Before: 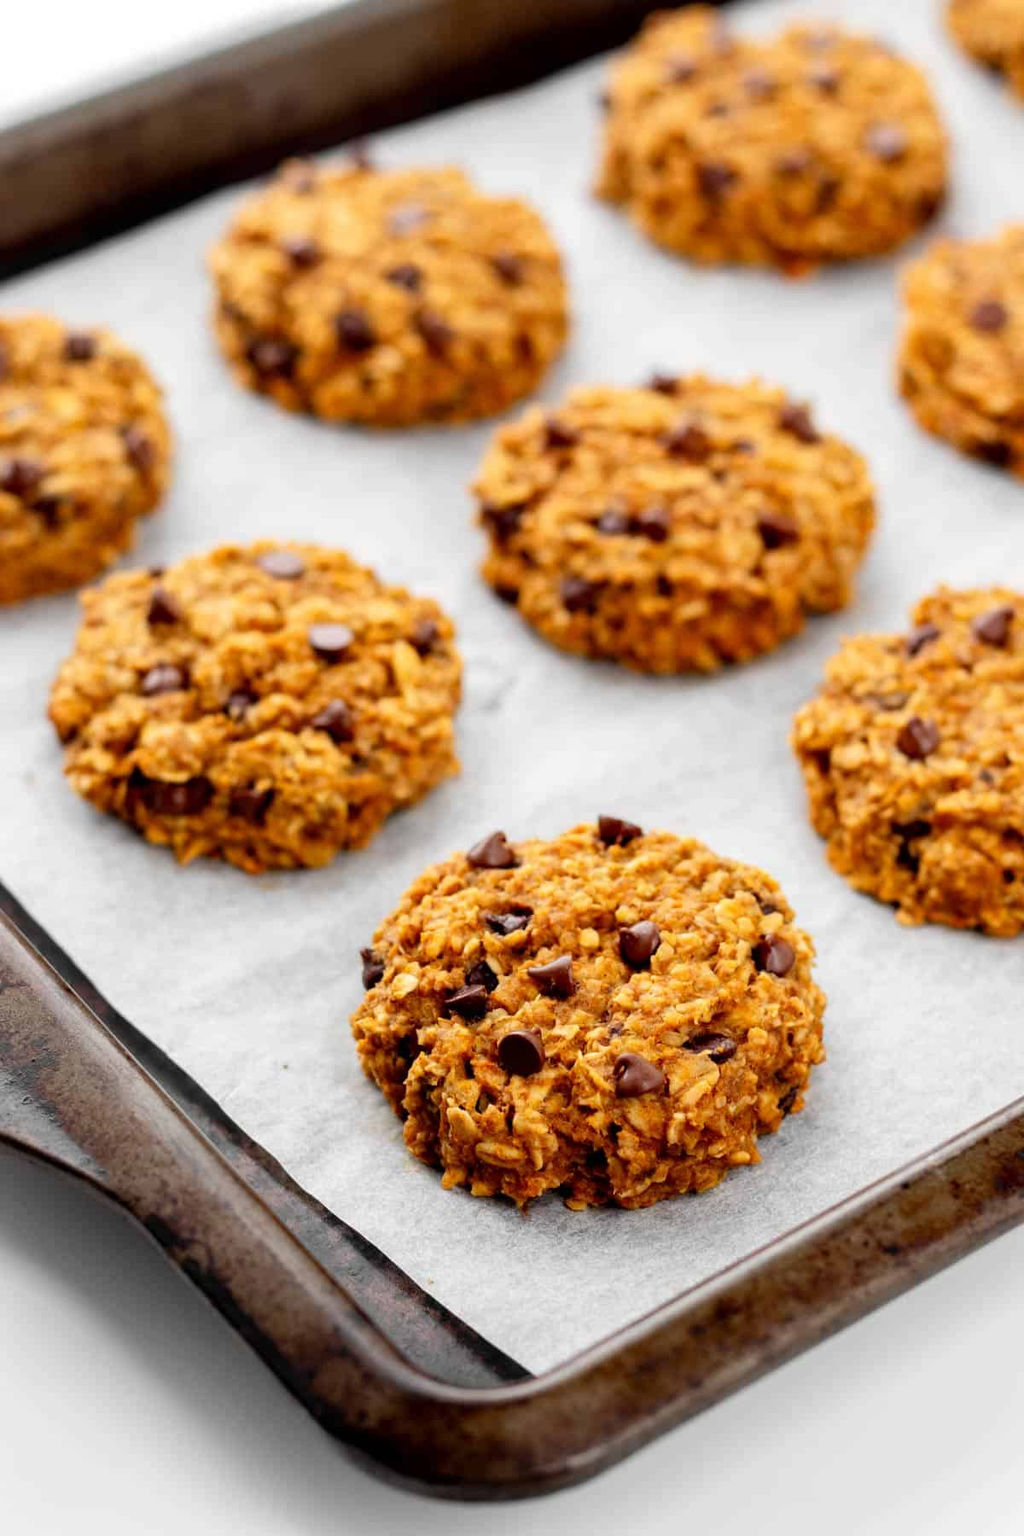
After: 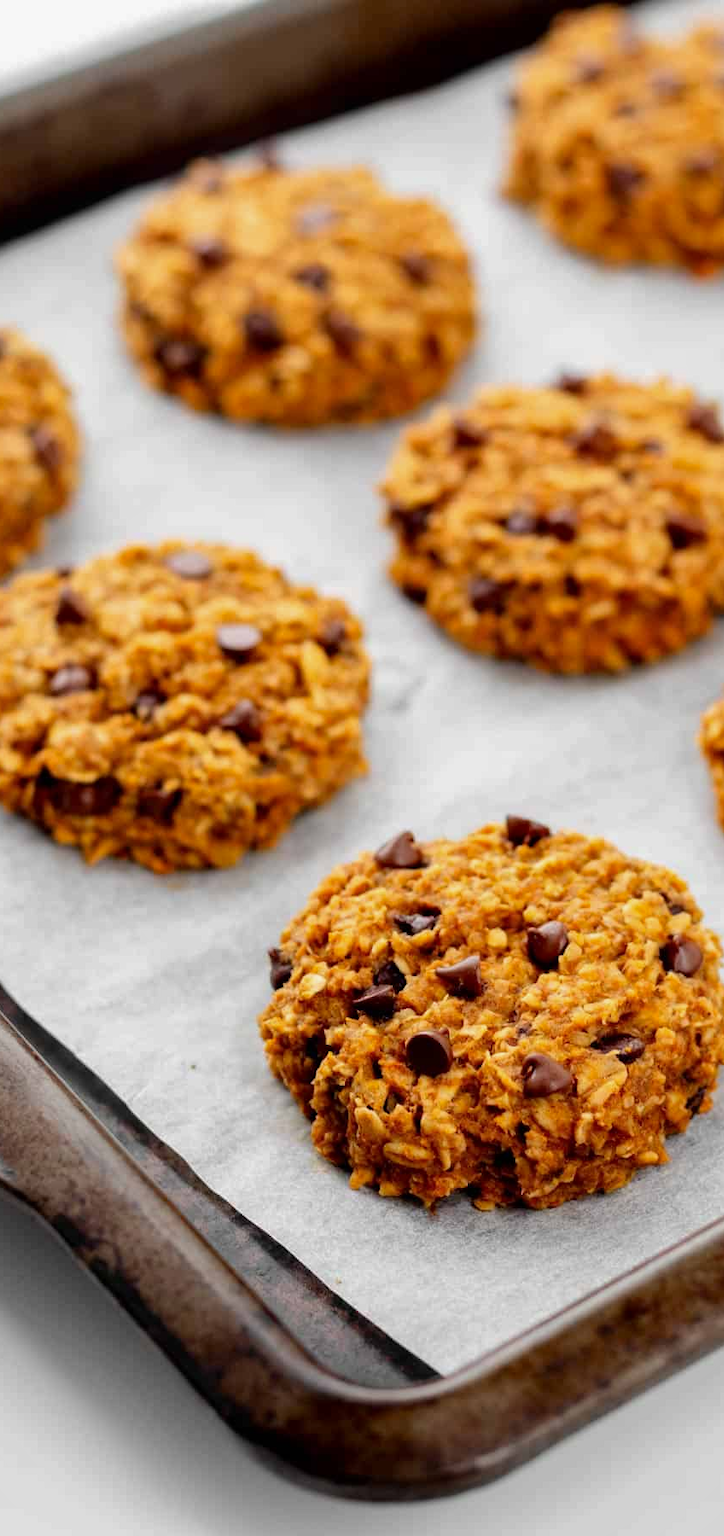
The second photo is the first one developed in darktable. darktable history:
shadows and highlights: shadows -20, white point adjustment -2, highlights -35
crop and rotate: left 9.061%, right 20.142%
